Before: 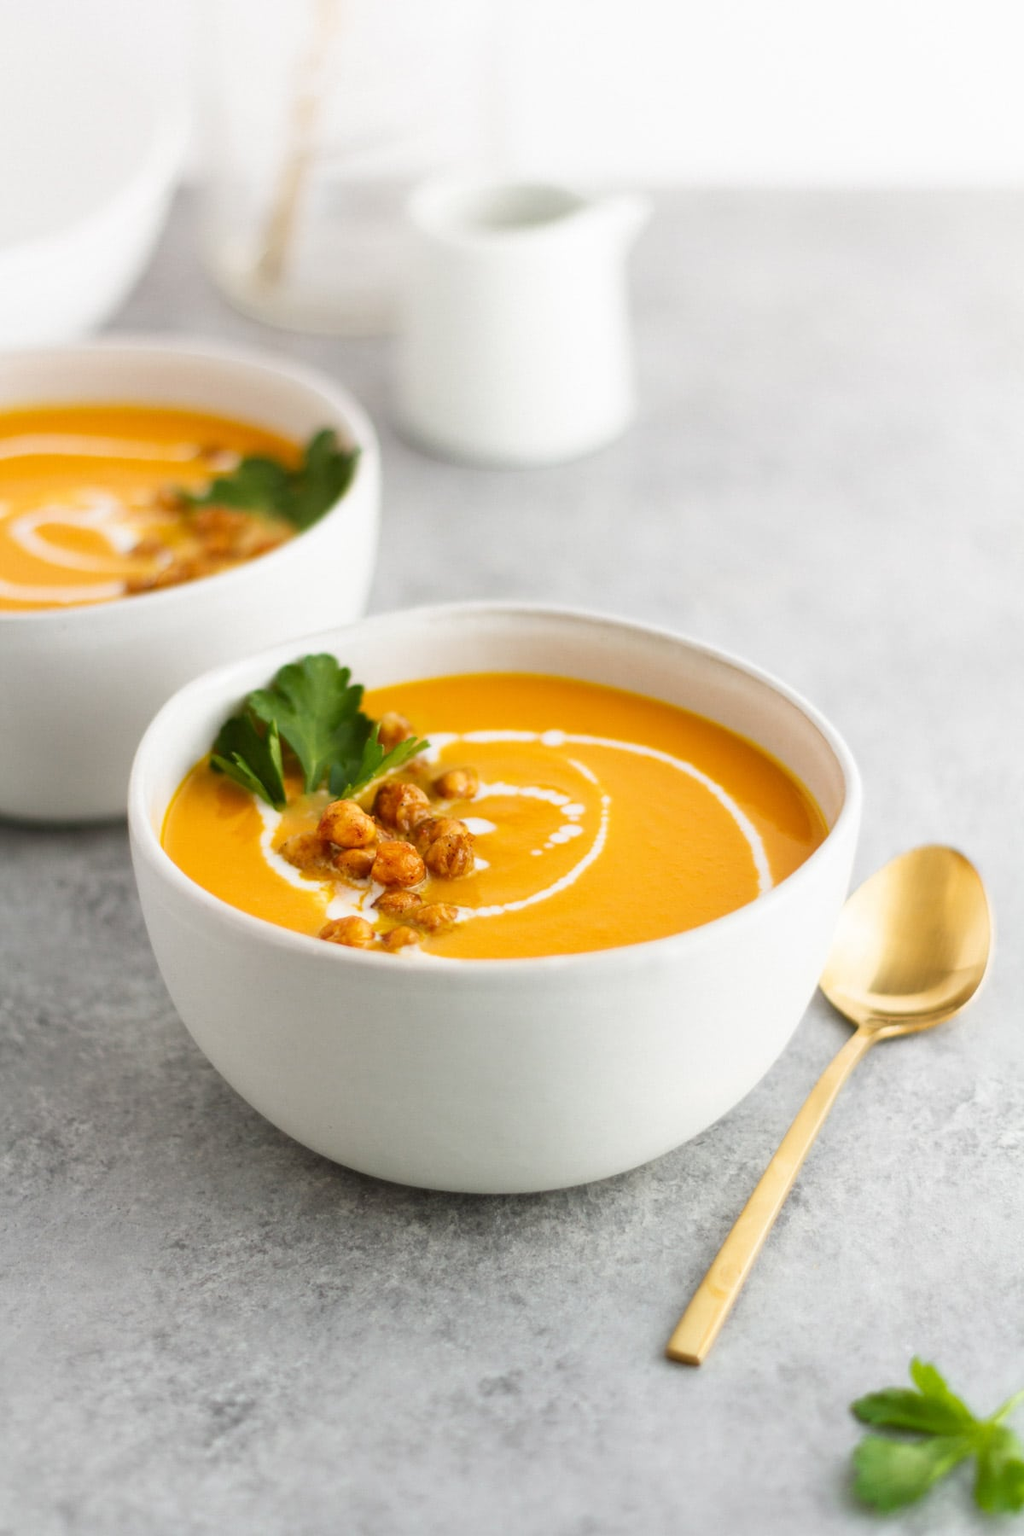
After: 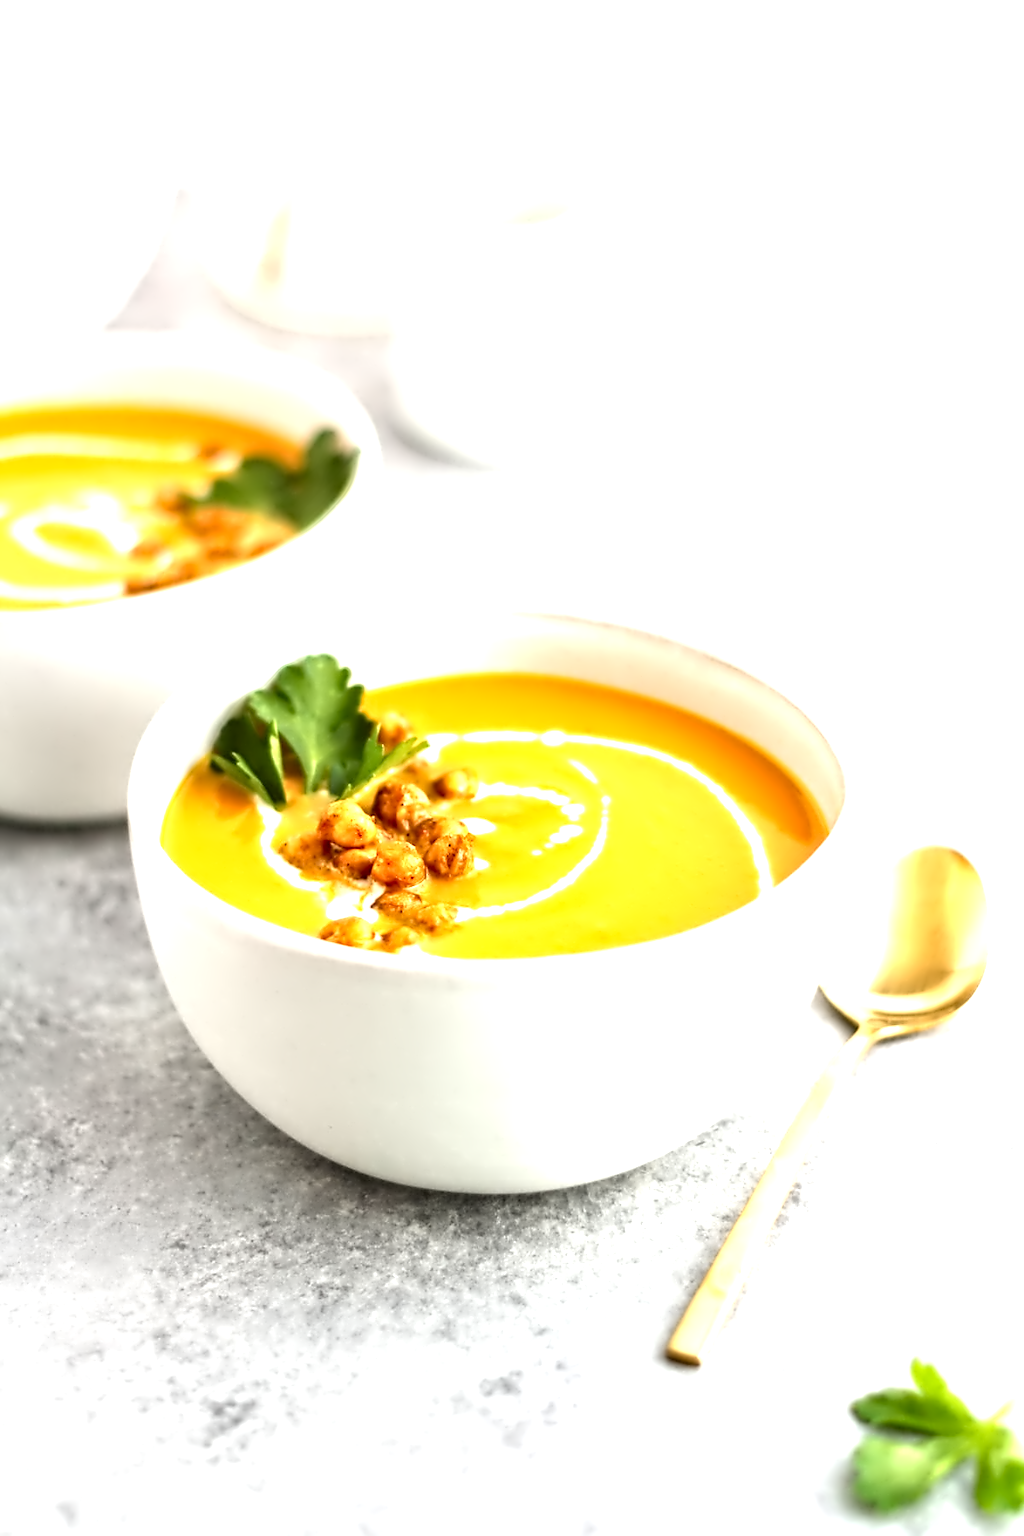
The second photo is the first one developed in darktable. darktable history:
contrast equalizer: y [[0.5, 0.542, 0.583, 0.625, 0.667, 0.708], [0.5 ×6], [0.5 ×6], [0, 0.033, 0.067, 0.1, 0.133, 0.167], [0, 0.05, 0.1, 0.15, 0.2, 0.25]]
exposure: black level correction 0, exposure 1.199 EV, compensate highlight preservation false
